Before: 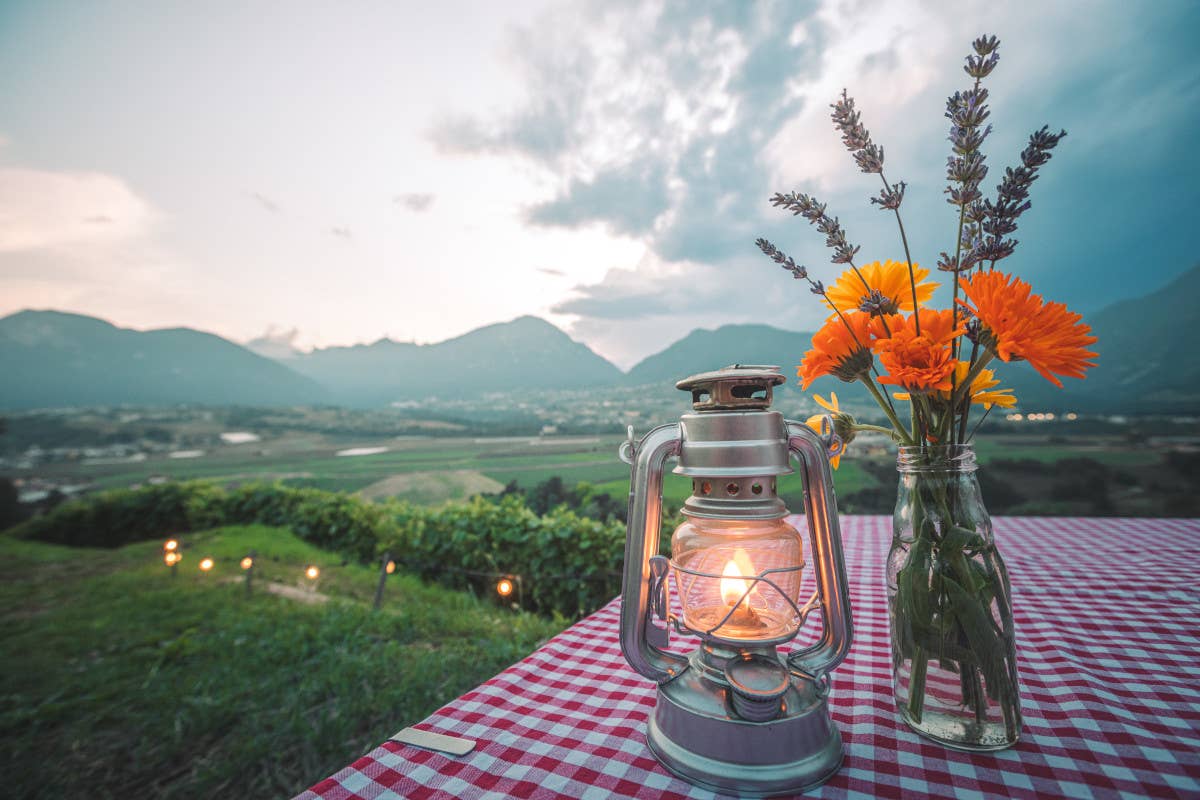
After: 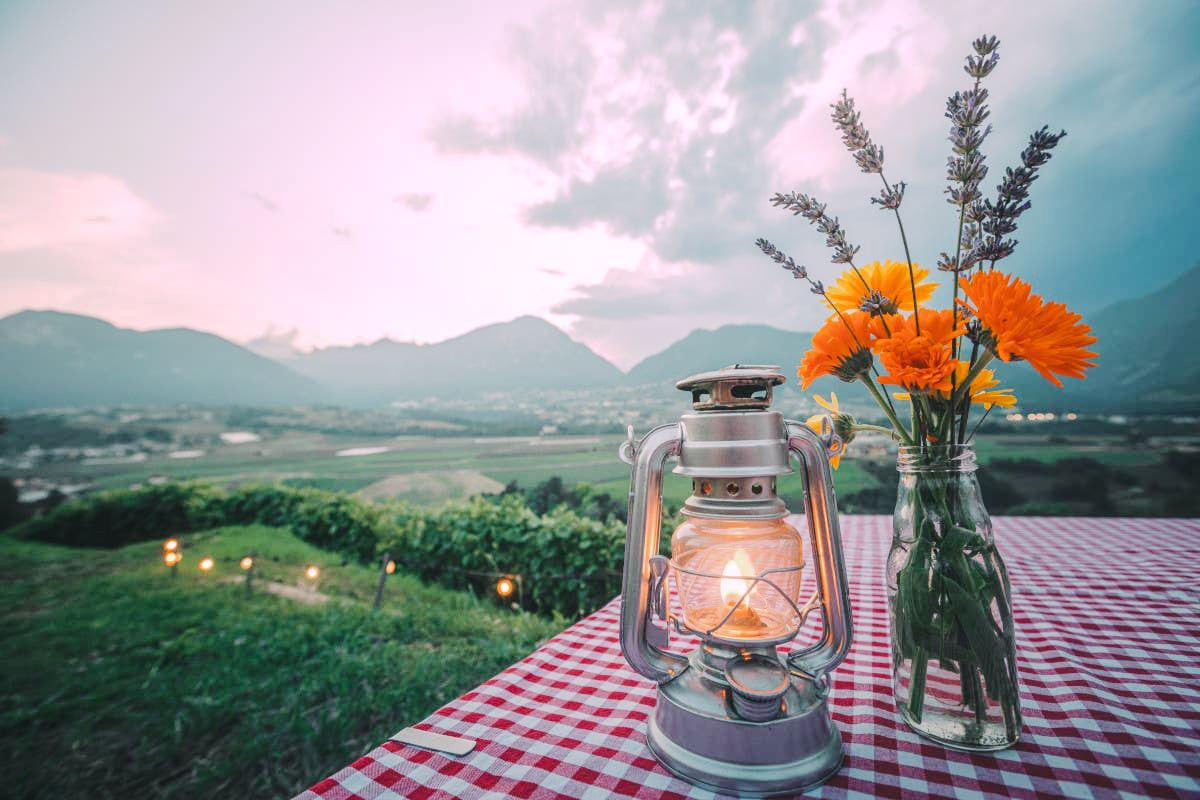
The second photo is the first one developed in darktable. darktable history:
tone curve: curves: ch0 [(0, 0) (0.003, 0.026) (0.011, 0.03) (0.025, 0.038) (0.044, 0.046) (0.069, 0.055) (0.1, 0.075) (0.136, 0.114) (0.177, 0.158) (0.224, 0.215) (0.277, 0.296) (0.335, 0.386) (0.399, 0.479) (0.468, 0.568) (0.543, 0.637) (0.623, 0.707) (0.709, 0.773) (0.801, 0.834) (0.898, 0.896) (1, 1)], preserve colors none
color look up table: target L [90.43, 93.5, 92.64, 88.21, 86.78, 84.03, 65.9, 59.25, 55.4, 51.13, 42.71, 23.03, 17.48, 201.65, 82.13, 71.96, 71.61, 61.06, 57.35, 55.59, 47.96, 47.4, 41.13, 39.53, 39.69, 30.41, 25.26, 2.411, 95.95, 87.52, 72.44, 66.3, 67.2, 65.26, 66.49, 52.86, 45.32, 42.45, 44.5, 36.83, 34.09, 16.64, 19.83, 6.7, 96.1, 84.67, 68.7, 50.66, 27.31], target a [-22.9, -5.147, -0.91, -24.26, -37.76, -14.25, -34.17, -55.37, -21.27, -28.32, -34.34, -20.05, -15.88, 0, -0.51, 39.92, 20.92, 40.06, 61.46, 59.3, 65.83, 23.77, 18.14, 45.71, 54.62, 4.636, 20.23, 1.101, 19.3, 22.14, 45.38, 3.129, 58.7, 9.84, 34.72, 65.51, 3.451, 39.21, 30.61, 37.14, 15.93, 30.05, 17.75, 9.881, -43.74, -25.97, -5.402, -22.6, -9.76], target b [35.8, 29.94, 9.565, 10.67, 24.33, -2.461, 11.58, 34.35, 34.24, 0.699, 22.13, 12.75, 8.136, -0.001, 64.56, 13.97, 37.13, 59.78, 45.26, 56.87, 24.31, 21.34, 38.67, 33.34, 46.12, 1.718, 33.7, 0.397, -9.904, -12.24, -19.79, -1.259, -36.16, -47.15, -44.19, -13.22, -43.86, -3.803, -36, -56.83, -71.36, -3.344, -40.25, -23.49, -10.84, -15.43, -34.48, -26.45, -11.27], num patches 49
